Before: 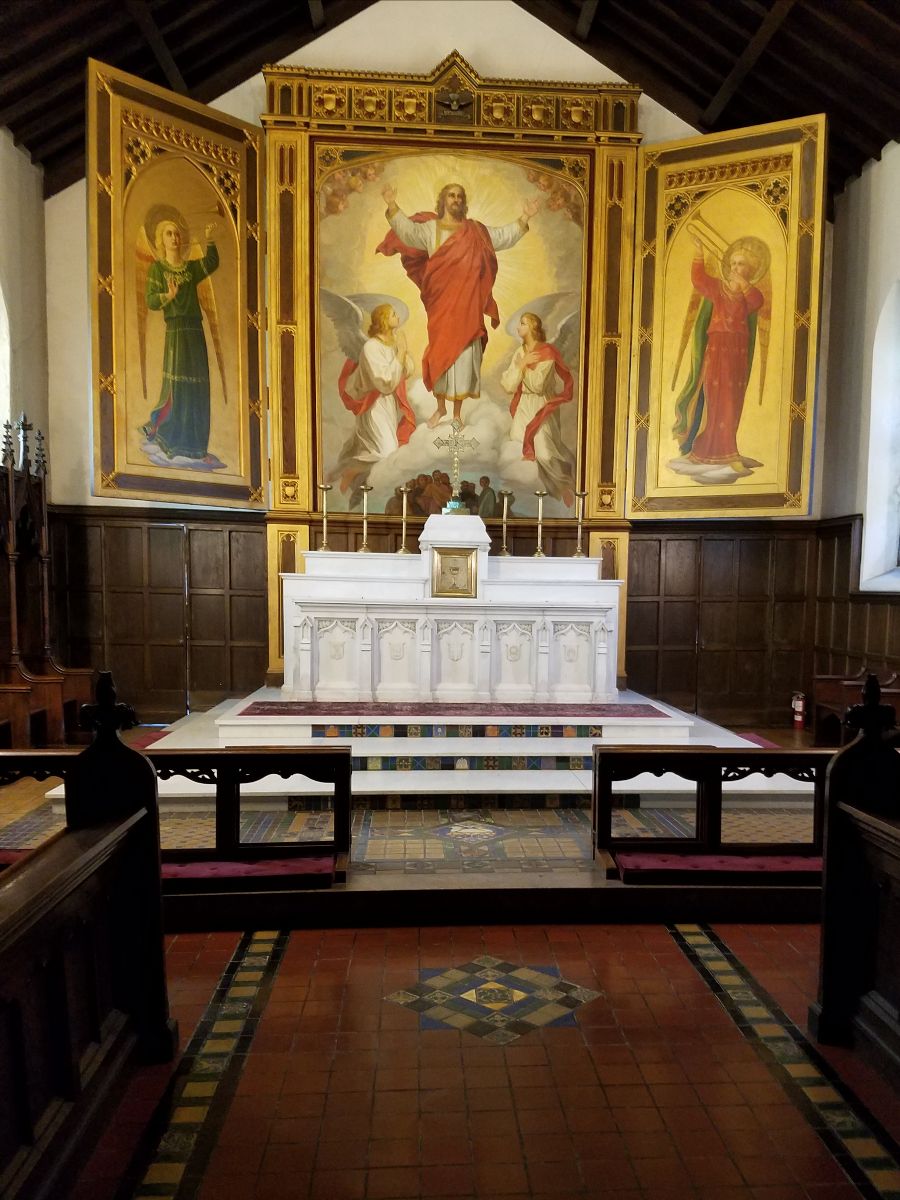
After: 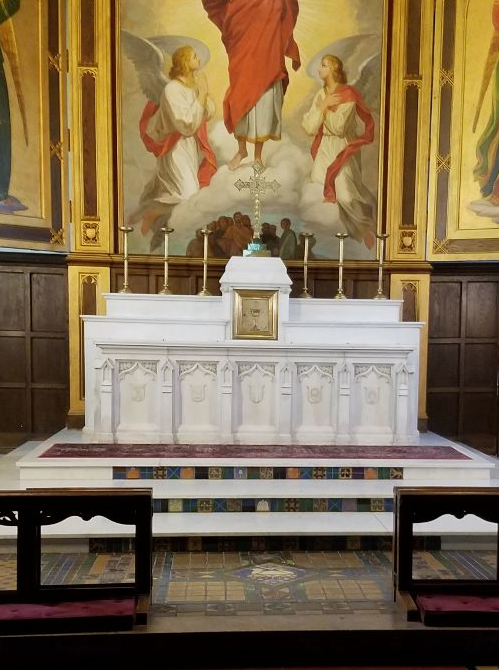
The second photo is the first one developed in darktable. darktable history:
crop and rotate: left 22.203%, top 21.543%, right 22.27%, bottom 22.565%
exposure: exposure -0.152 EV, compensate highlight preservation false
